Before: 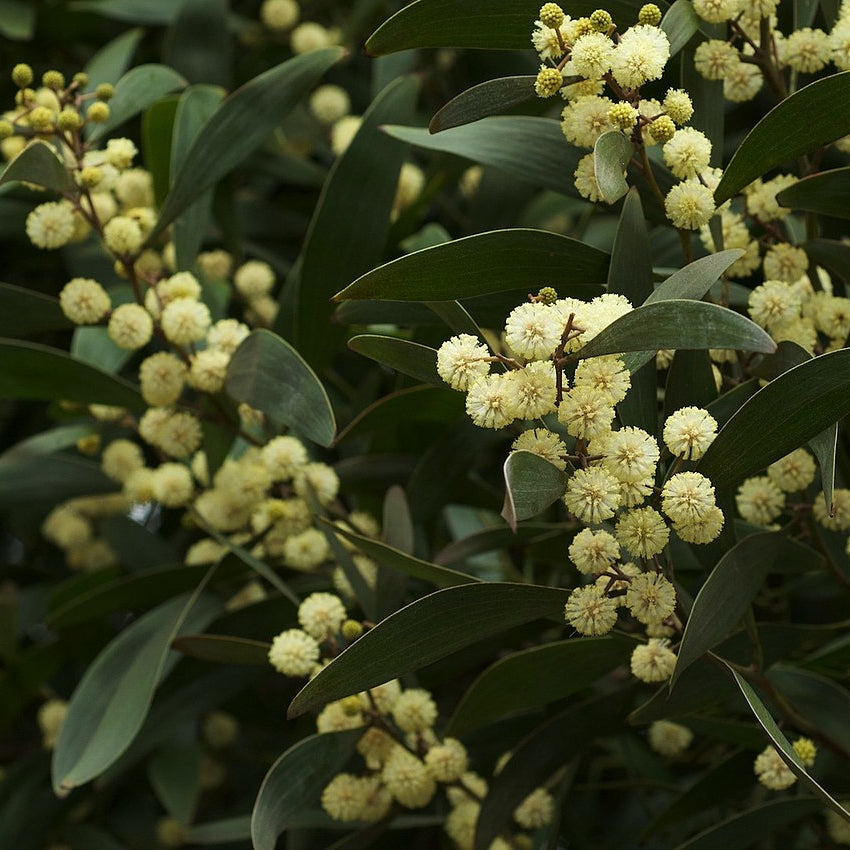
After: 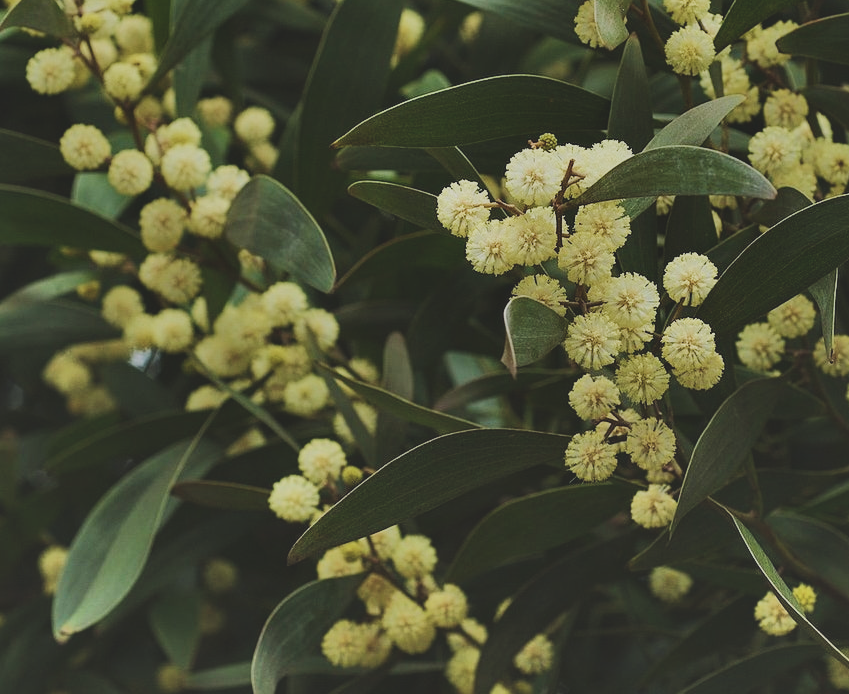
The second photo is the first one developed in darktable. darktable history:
velvia: on, module defaults
filmic rgb: black relative exposure -9.22 EV, white relative exposure 6.77 EV, hardness 3.06, contrast 1.057, add noise in highlights 0.001, preserve chrominance no, color science v3 (2019), use custom middle-gray values true, contrast in highlights soft
shadows and highlights: shadows 52.47, soften with gaussian
crop and rotate: top 18.286%
exposure: black level correction -0.037, exposure -0.496 EV, compensate exposure bias true, compensate highlight preservation false
